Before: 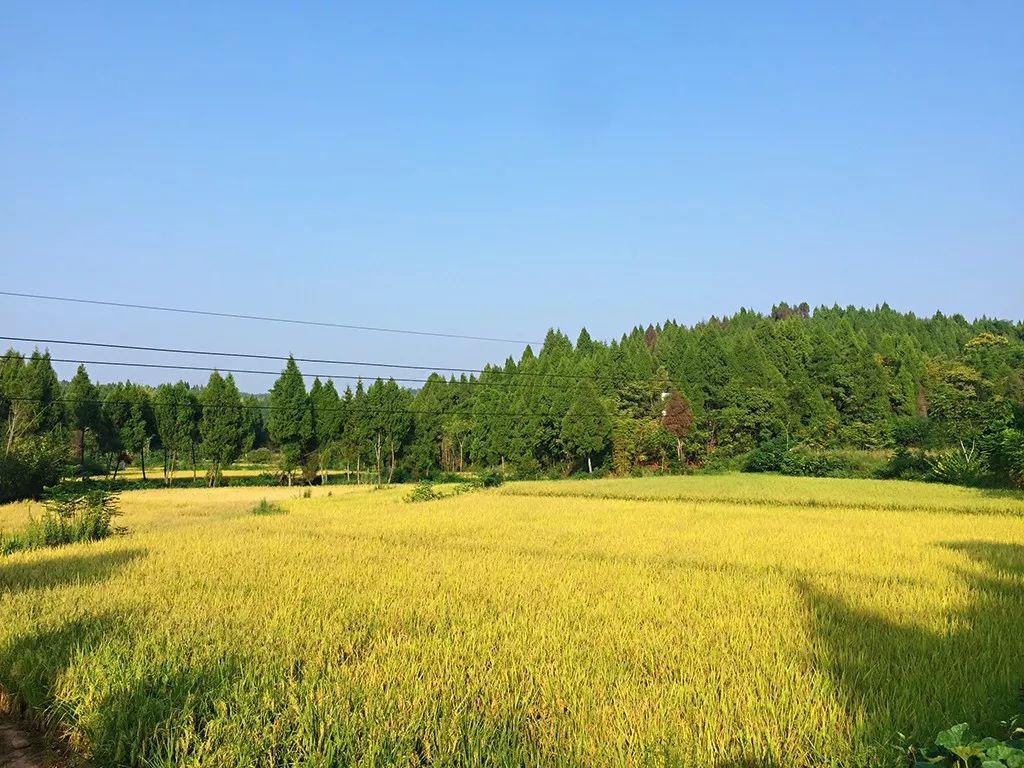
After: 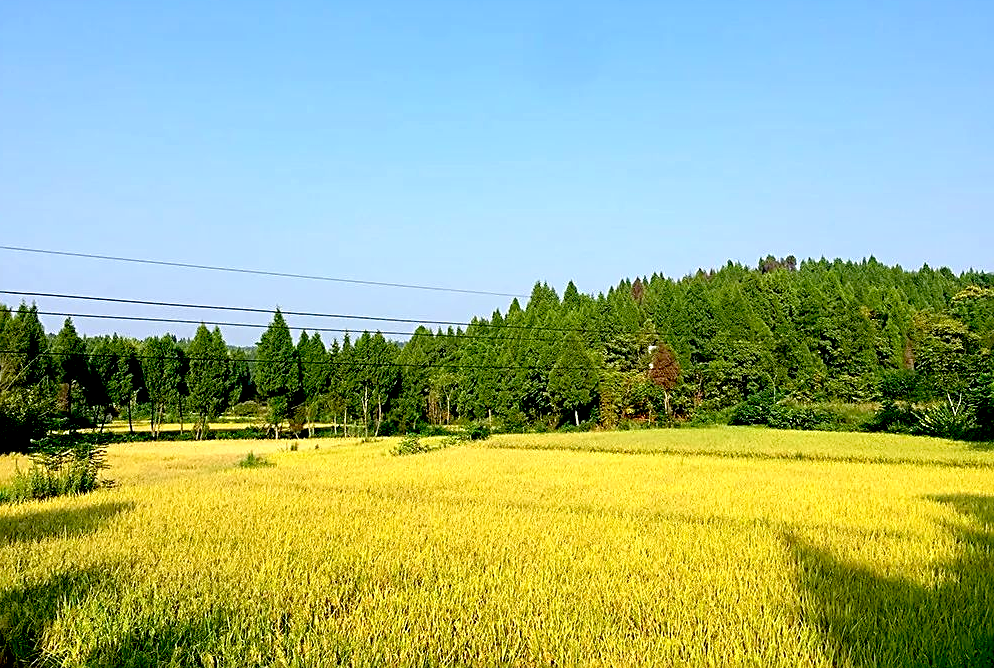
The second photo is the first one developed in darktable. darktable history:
exposure: black level correction 0.031, exposure 0.329 EV, compensate highlight preservation false
crop: left 1.323%, top 6.145%, right 1.516%, bottom 6.807%
sharpen: on, module defaults
